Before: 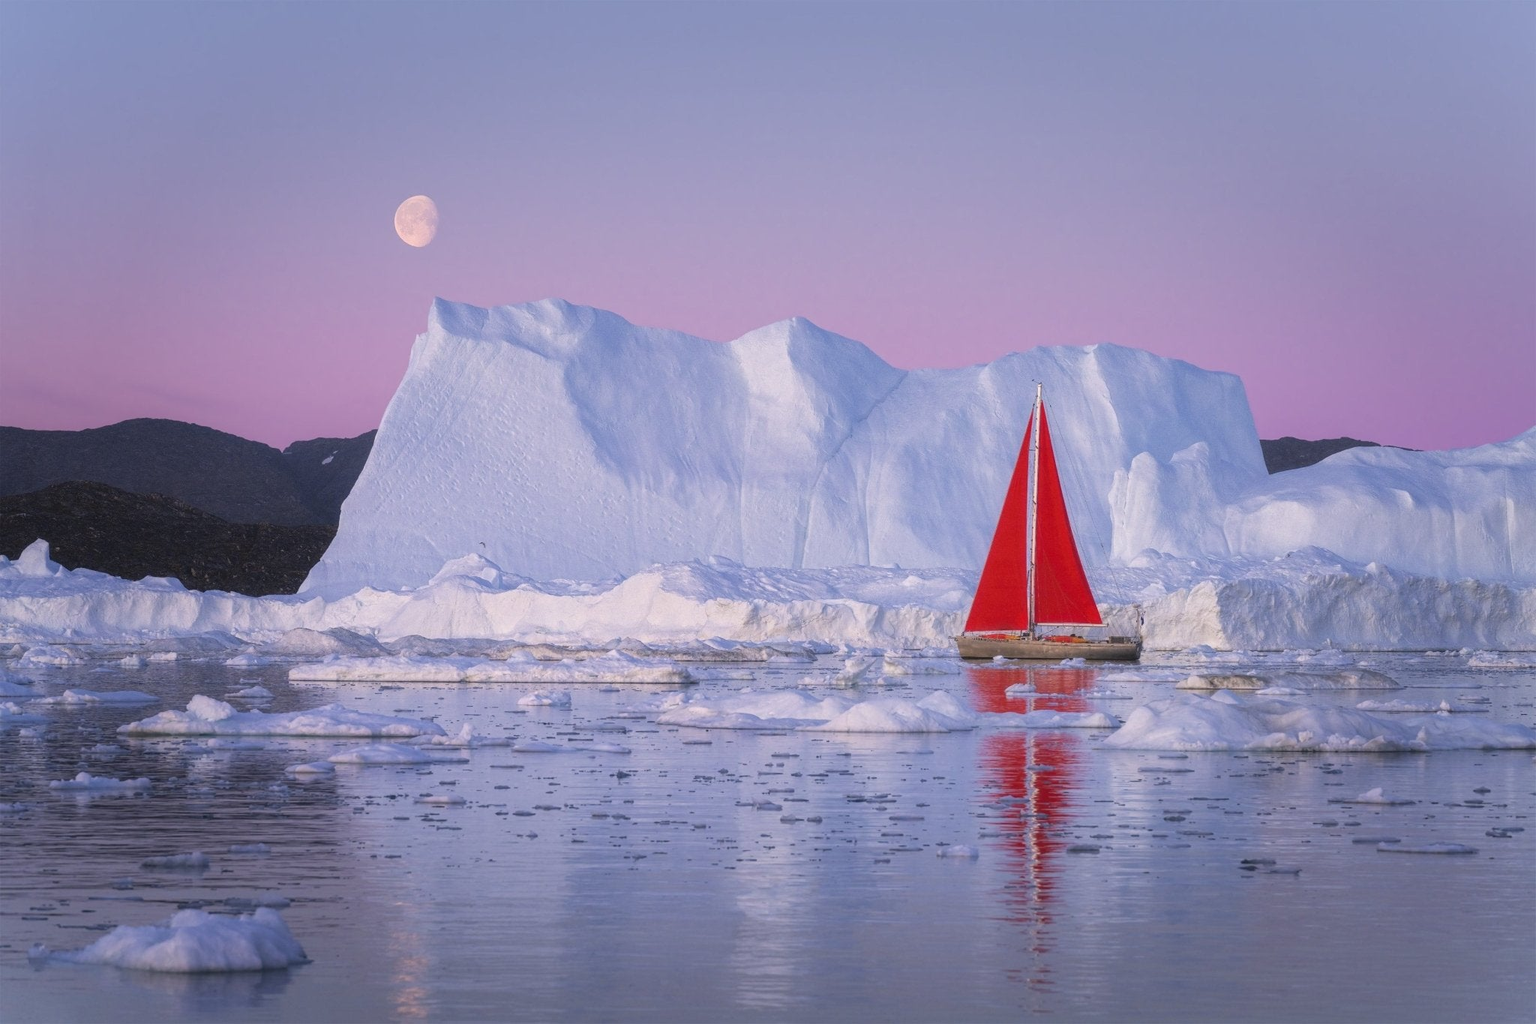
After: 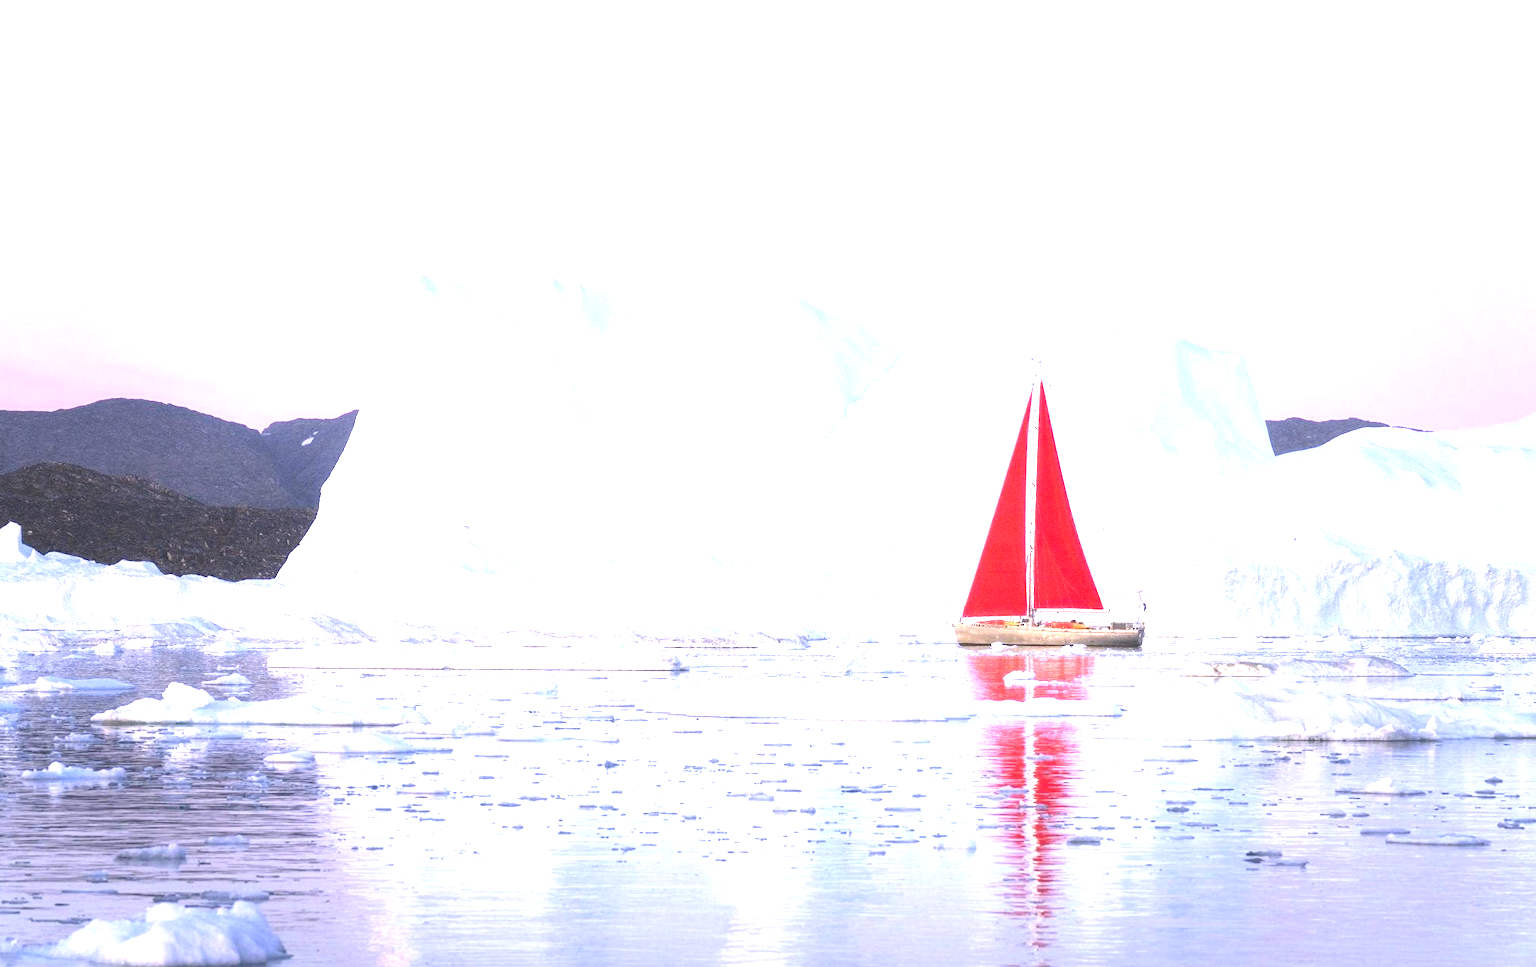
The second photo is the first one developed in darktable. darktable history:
crop: left 1.902%, top 3.033%, right 0.739%, bottom 4.973%
exposure: black level correction 0, exposure 2.166 EV, compensate highlight preservation false
tone equalizer: edges refinement/feathering 500, mask exposure compensation -1.57 EV, preserve details no
